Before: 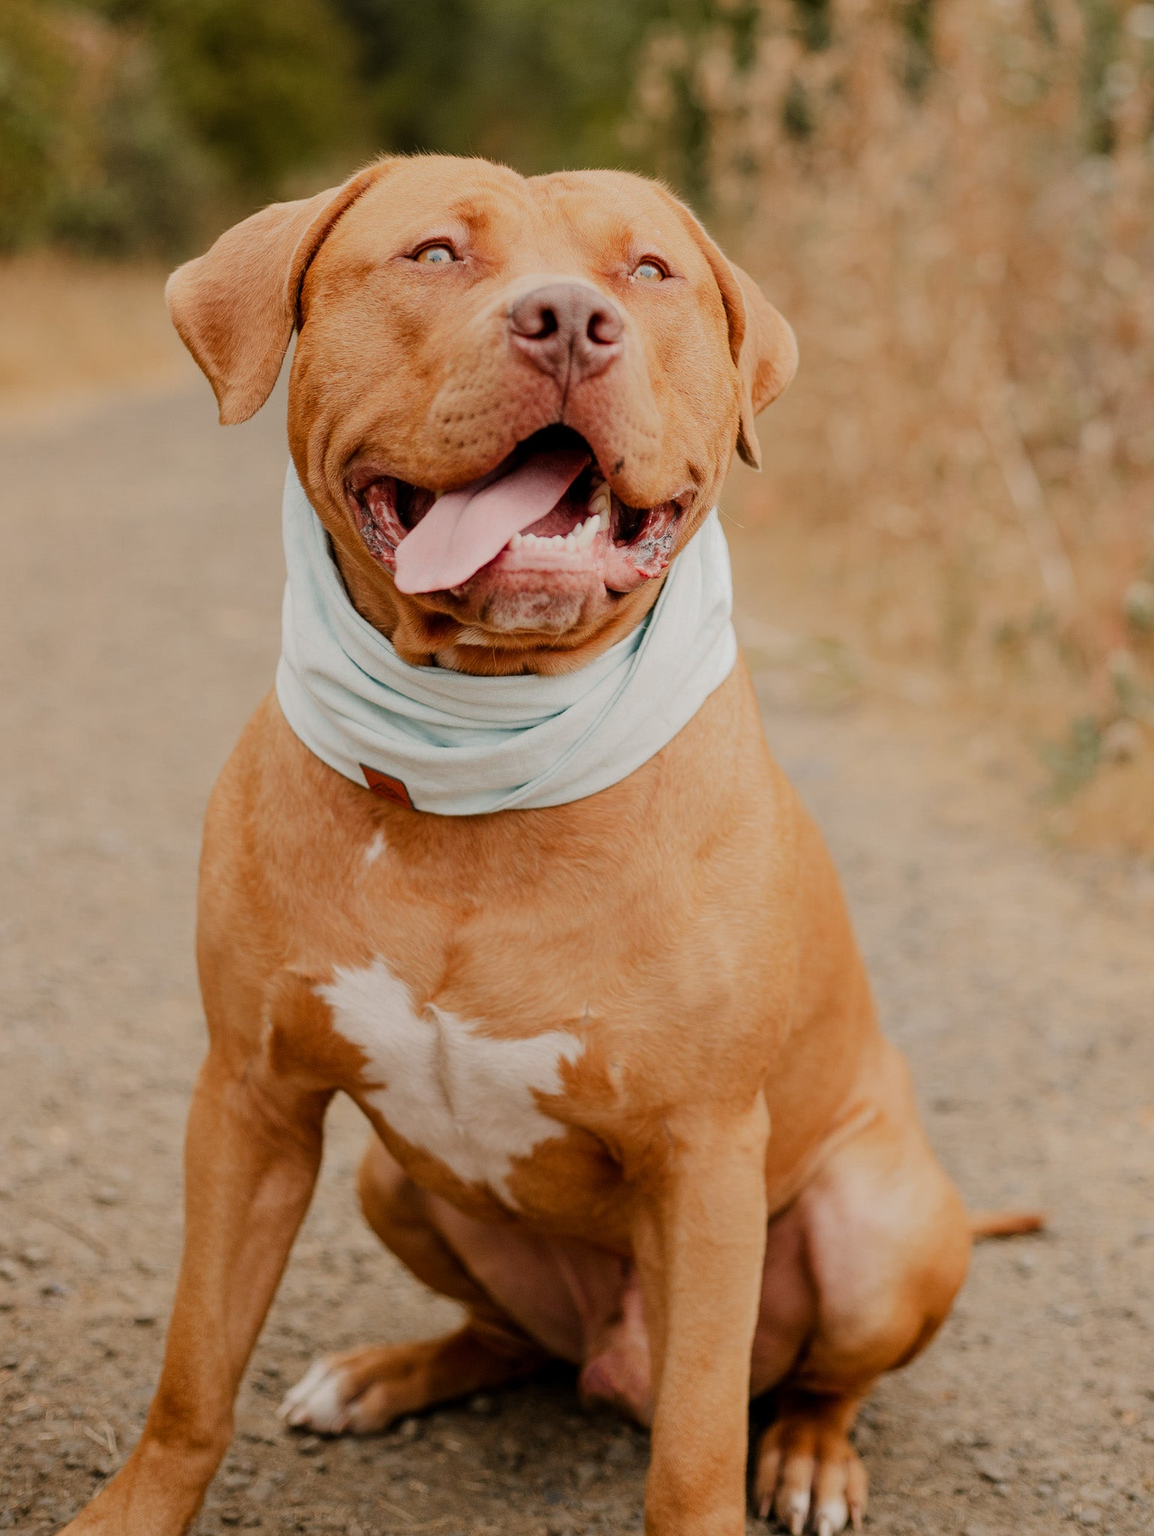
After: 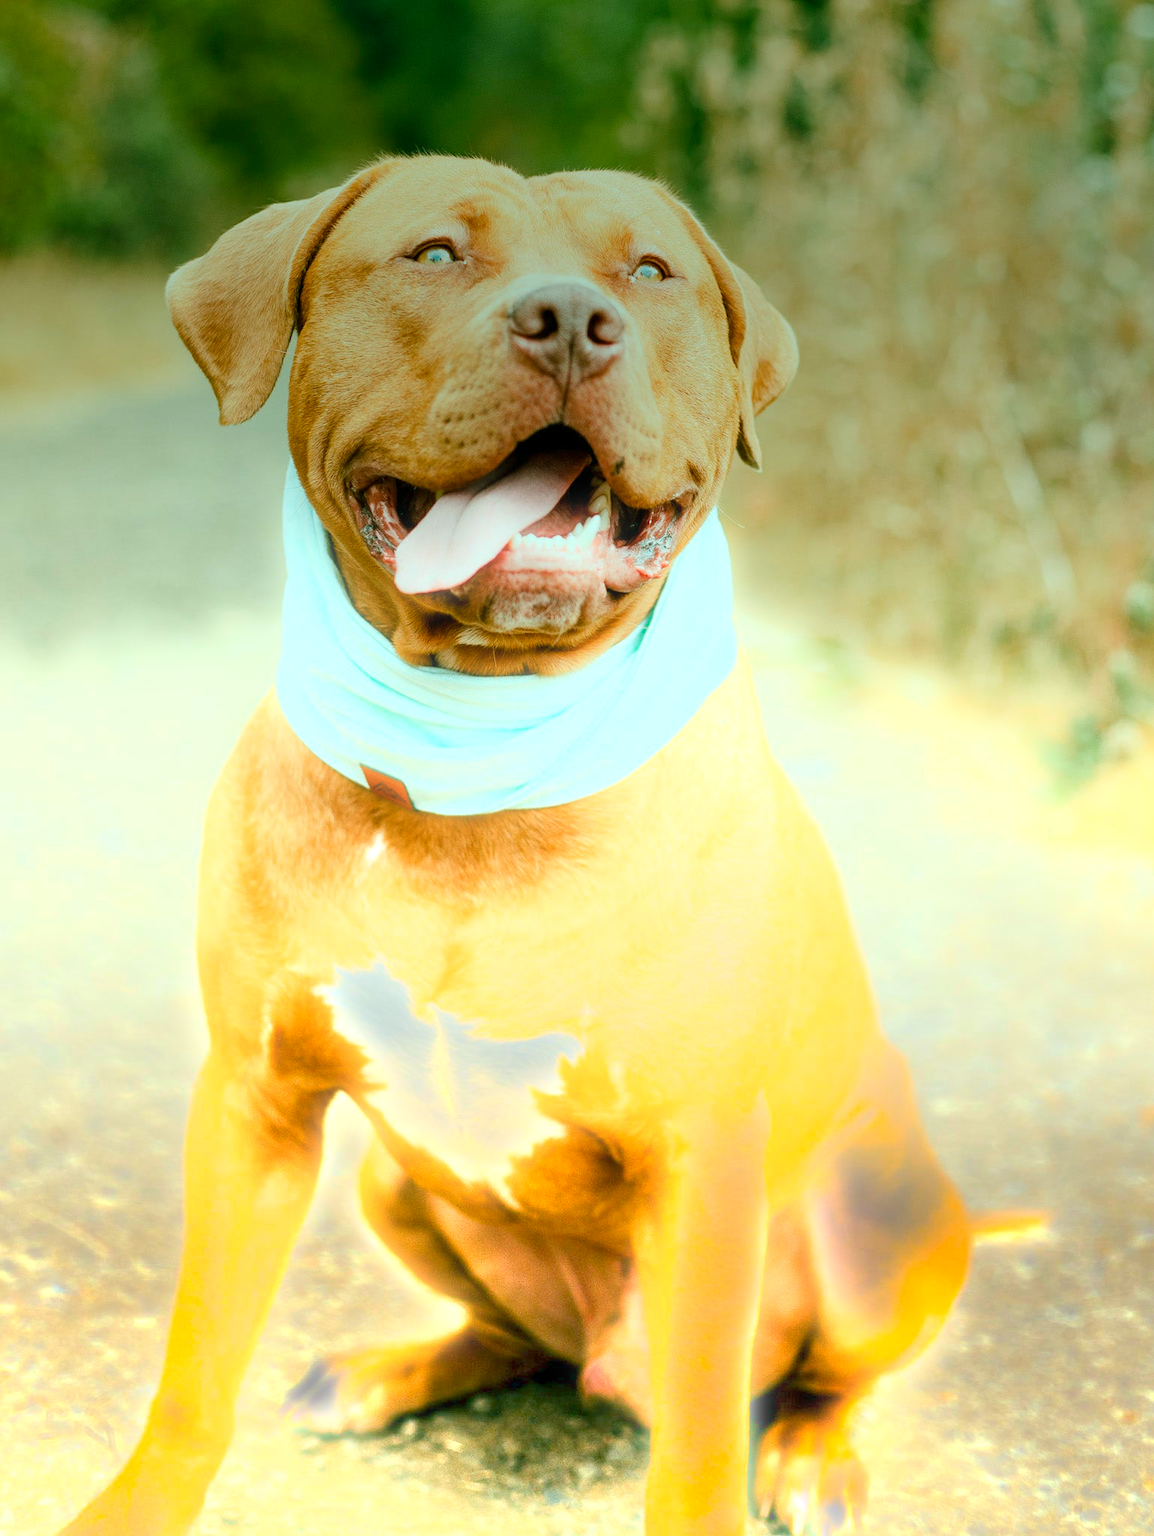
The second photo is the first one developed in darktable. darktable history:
color balance rgb: shadows lift › chroma 11.71%, shadows lift › hue 133.46°, power › chroma 2.15%, power › hue 166.83°, highlights gain › chroma 4%, highlights gain › hue 200.2°, perceptual saturation grading › global saturation 18.05%
bloom: size 5%, threshold 95%, strength 15%
graduated density: density -3.9 EV
